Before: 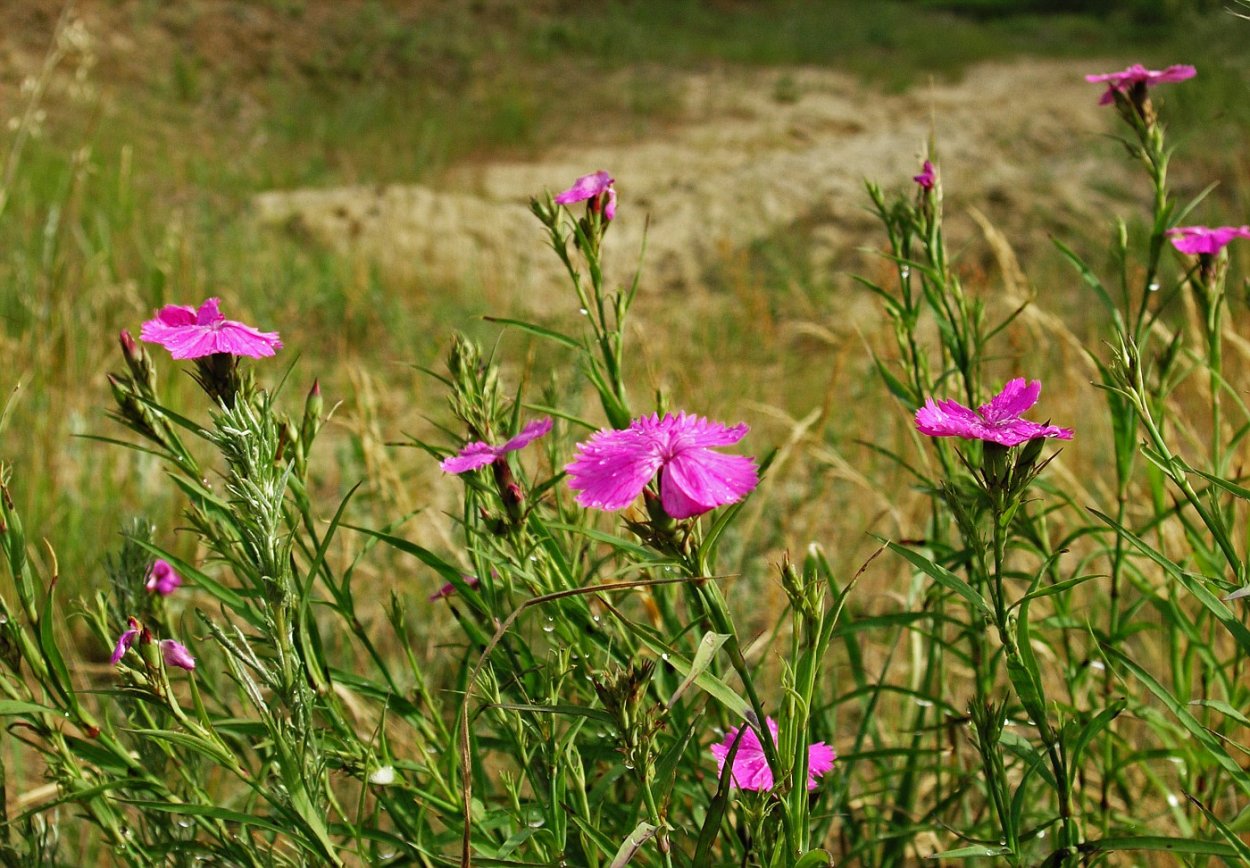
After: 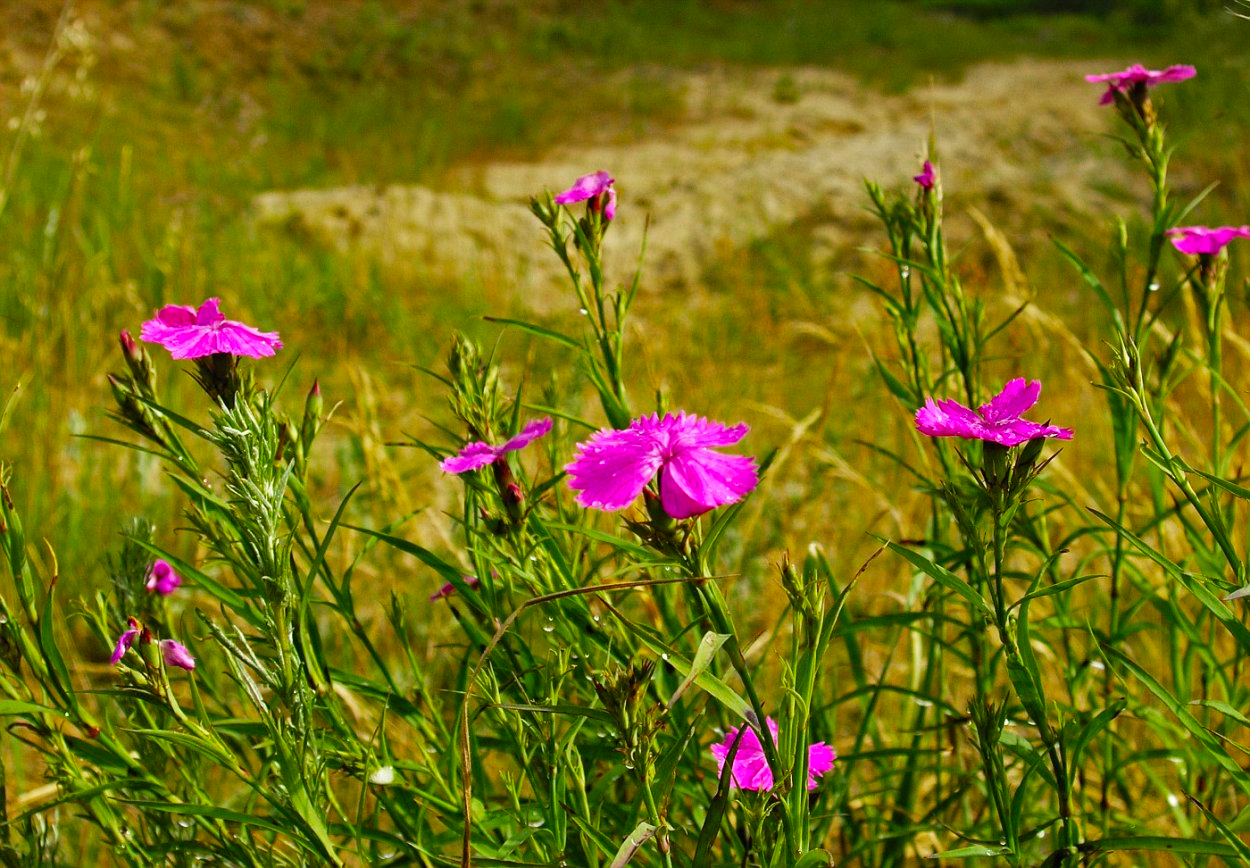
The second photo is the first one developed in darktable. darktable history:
color balance rgb: perceptual saturation grading › global saturation 29.526%, global vibrance 20%
shadows and highlights: shadows 36.87, highlights -27.69, soften with gaussian
